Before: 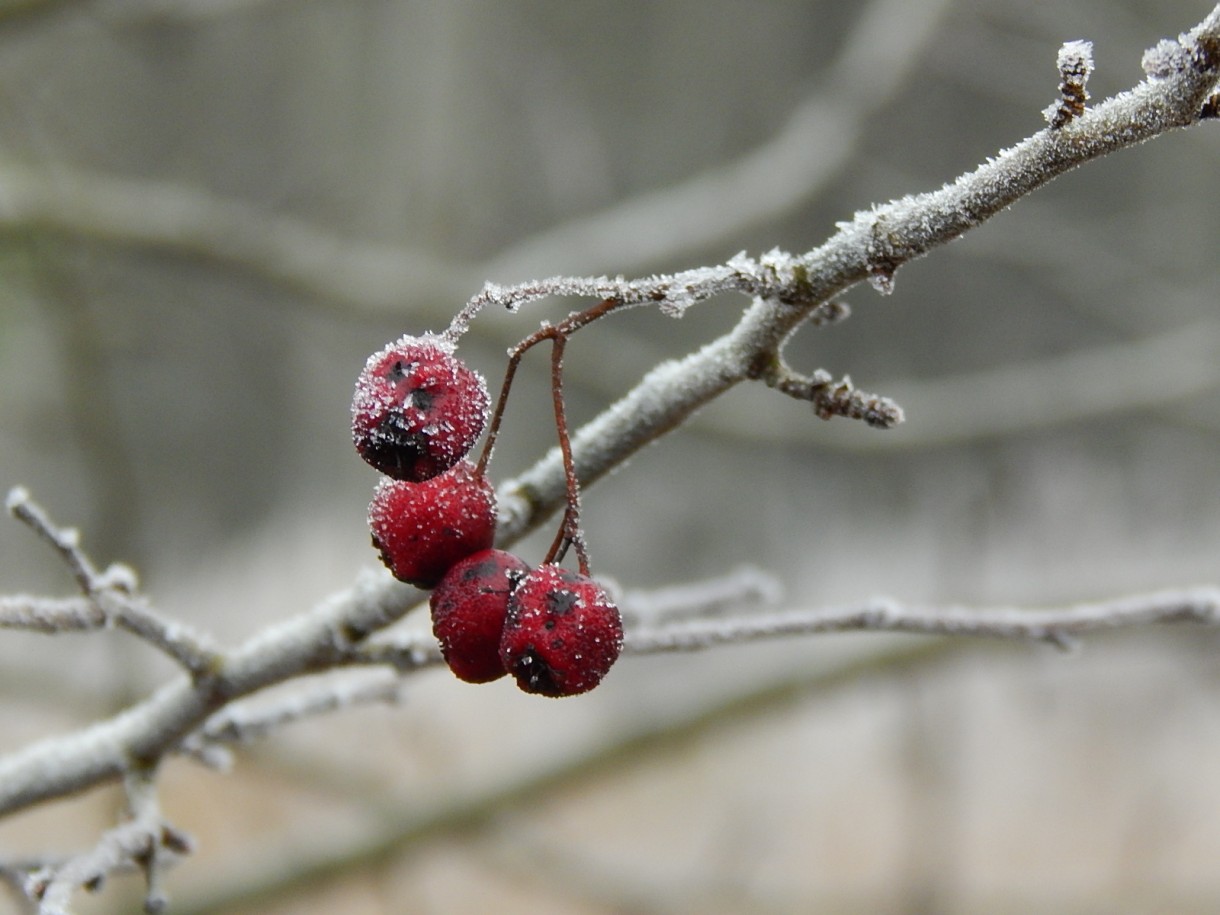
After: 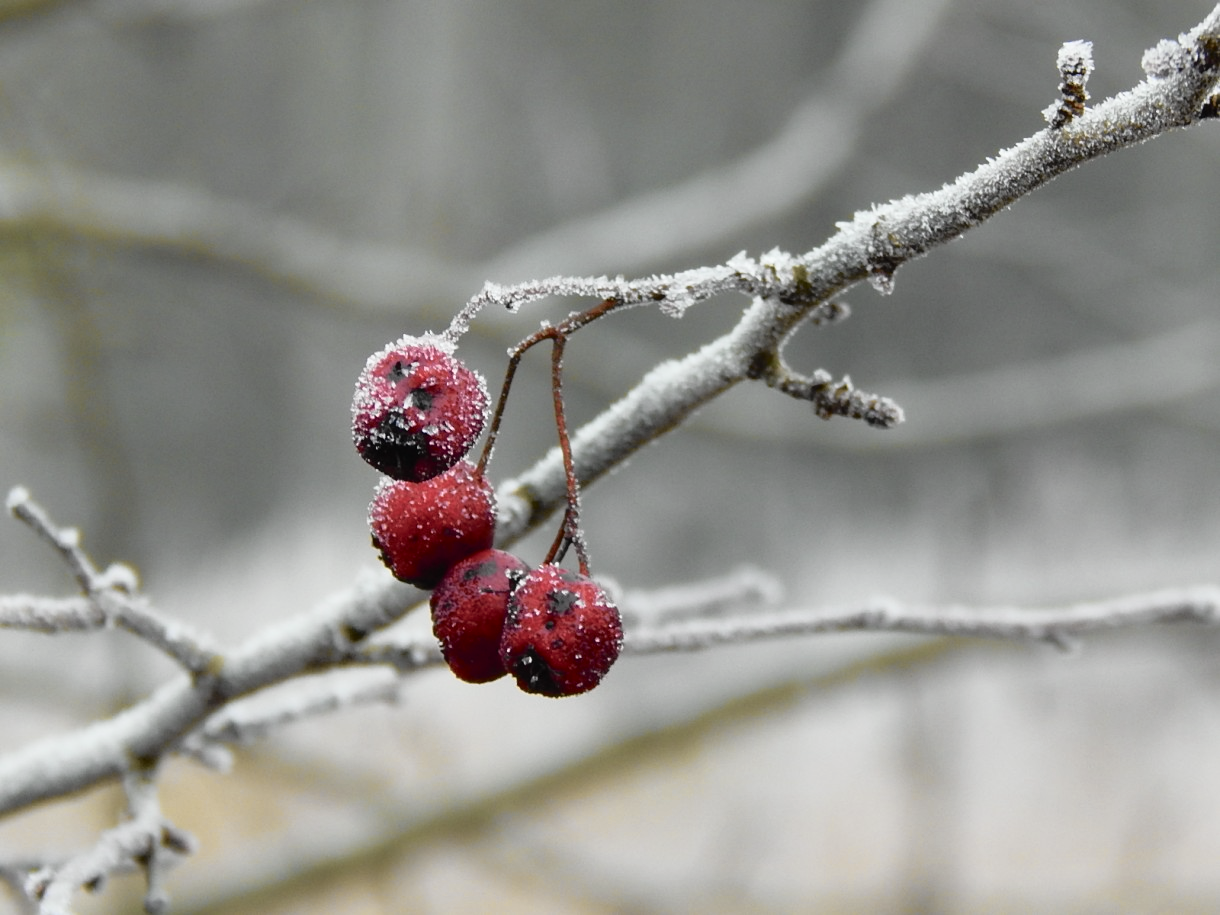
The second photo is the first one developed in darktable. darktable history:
tone equalizer: on, module defaults
tone curve: curves: ch0 [(0, 0.009) (0.105, 0.08) (0.195, 0.18) (0.283, 0.316) (0.384, 0.434) (0.485, 0.531) (0.638, 0.69) (0.81, 0.872) (1, 0.977)]; ch1 [(0, 0) (0.161, 0.092) (0.35, 0.33) (0.379, 0.401) (0.456, 0.469) (0.502, 0.5) (0.525, 0.514) (0.586, 0.604) (0.642, 0.645) (0.858, 0.817) (1, 0.942)]; ch2 [(0, 0) (0.371, 0.362) (0.437, 0.437) (0.48, 0.49) (0.53, 0.515) (0.56, 0.571) (0.622, 0.606) (0.881, 0.795) (1, 0.929)], color space Lab, independent channels, preserve colors none
